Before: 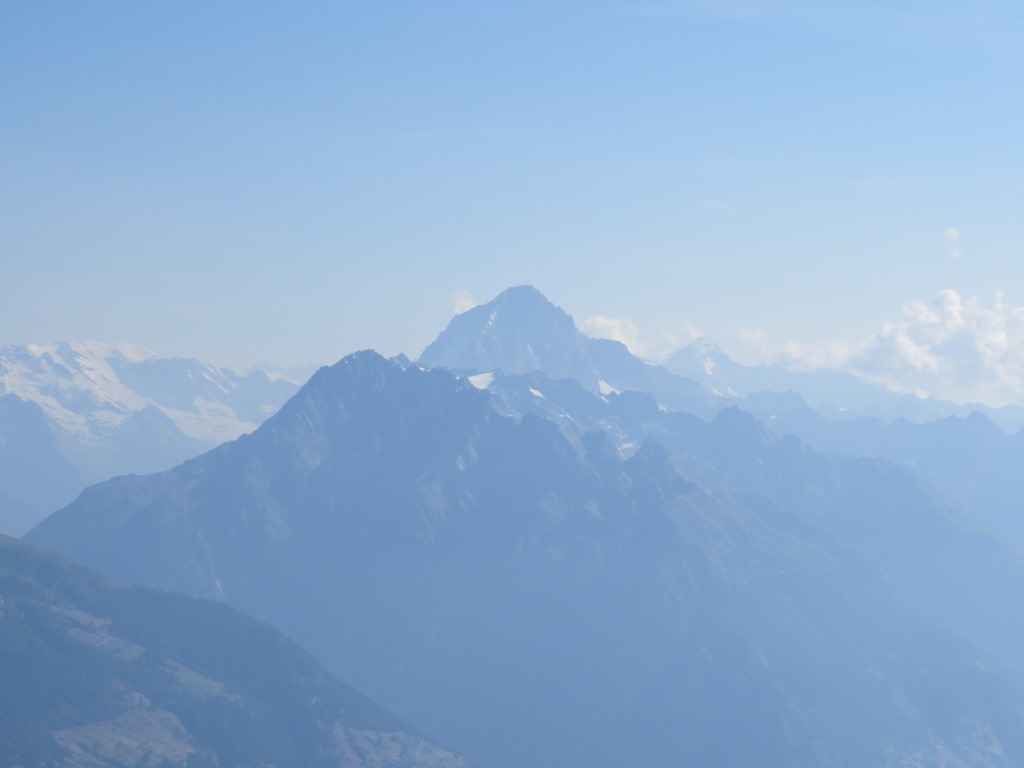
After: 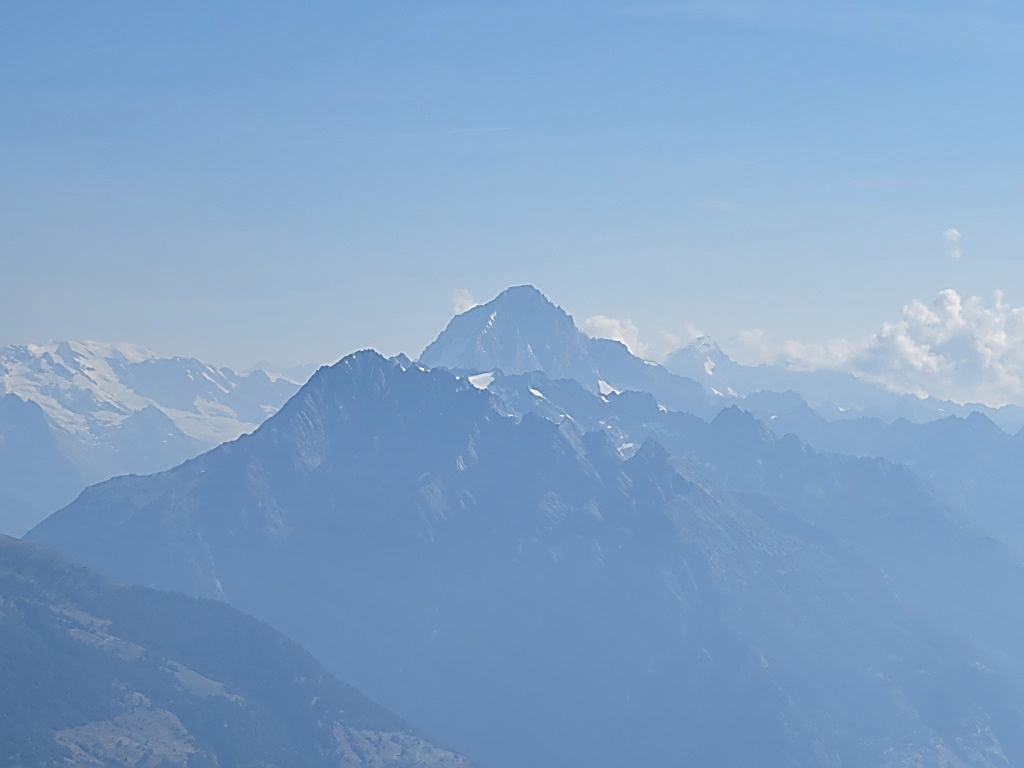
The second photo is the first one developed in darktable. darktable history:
shadows and highlights: soften with gaussian
sharpen: amount 2
